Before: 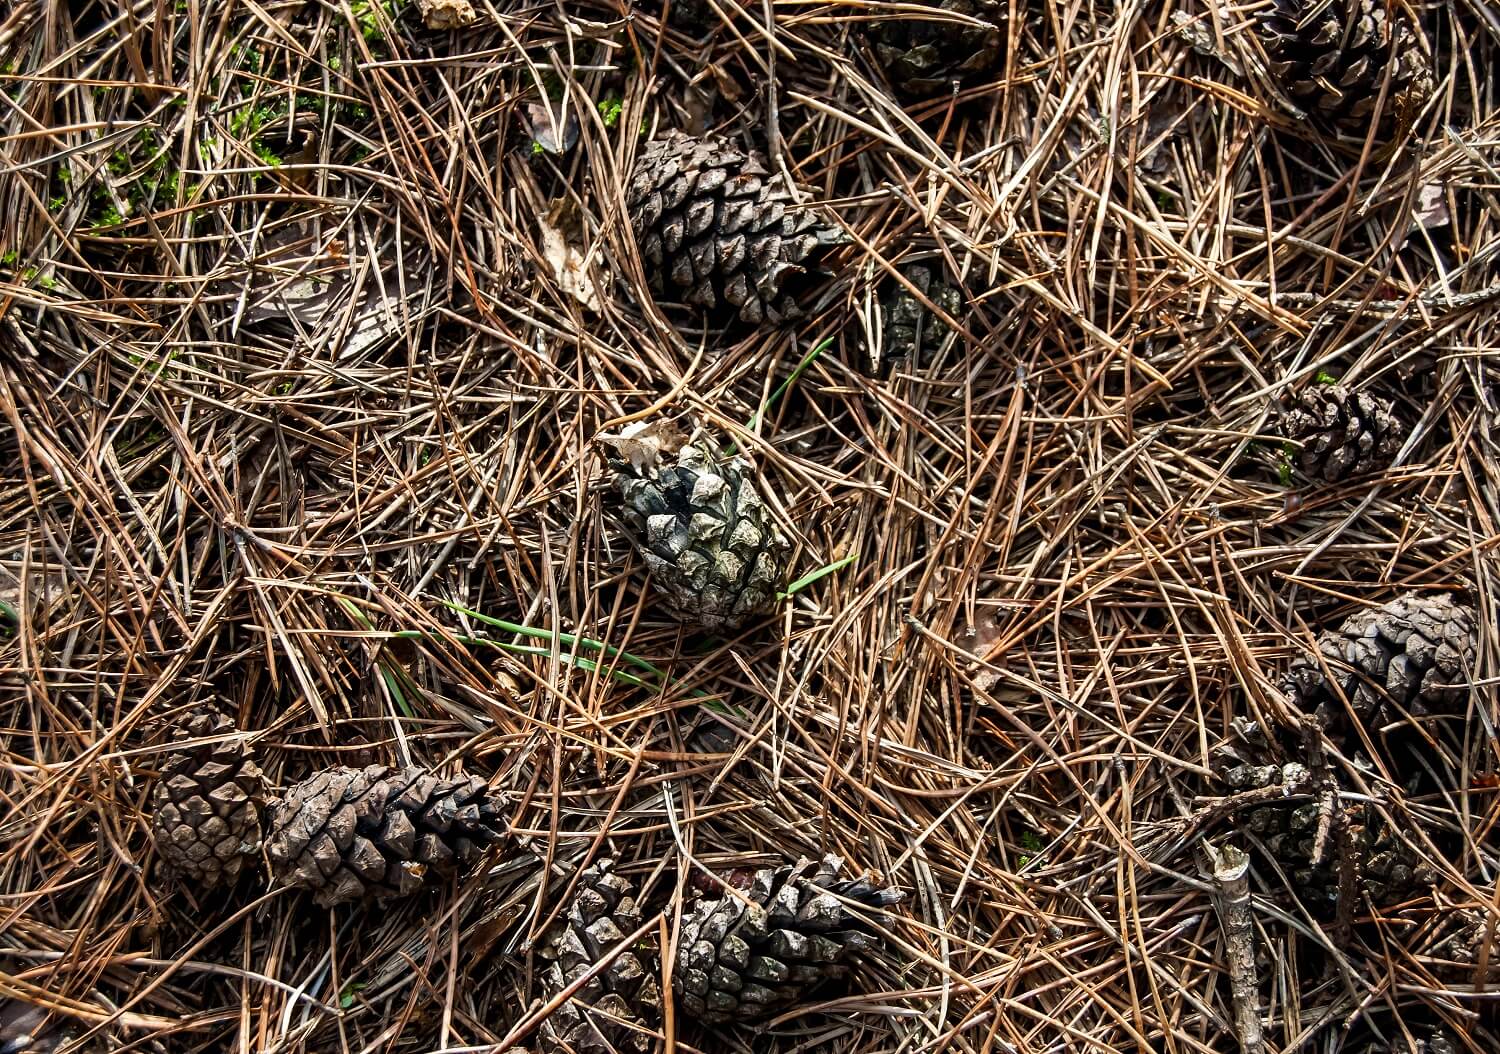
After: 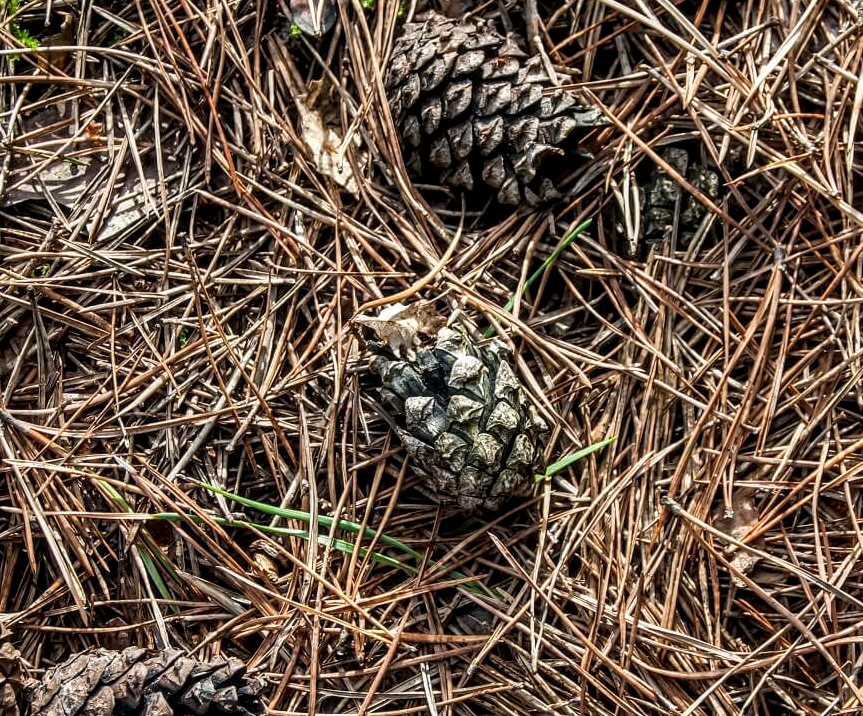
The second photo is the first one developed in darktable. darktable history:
crop: left 16.188%, top 11.224%, right 26.239%, bottom 20.828%
local contrast: highlights 61%, detail 143%, midtone range 0.427
